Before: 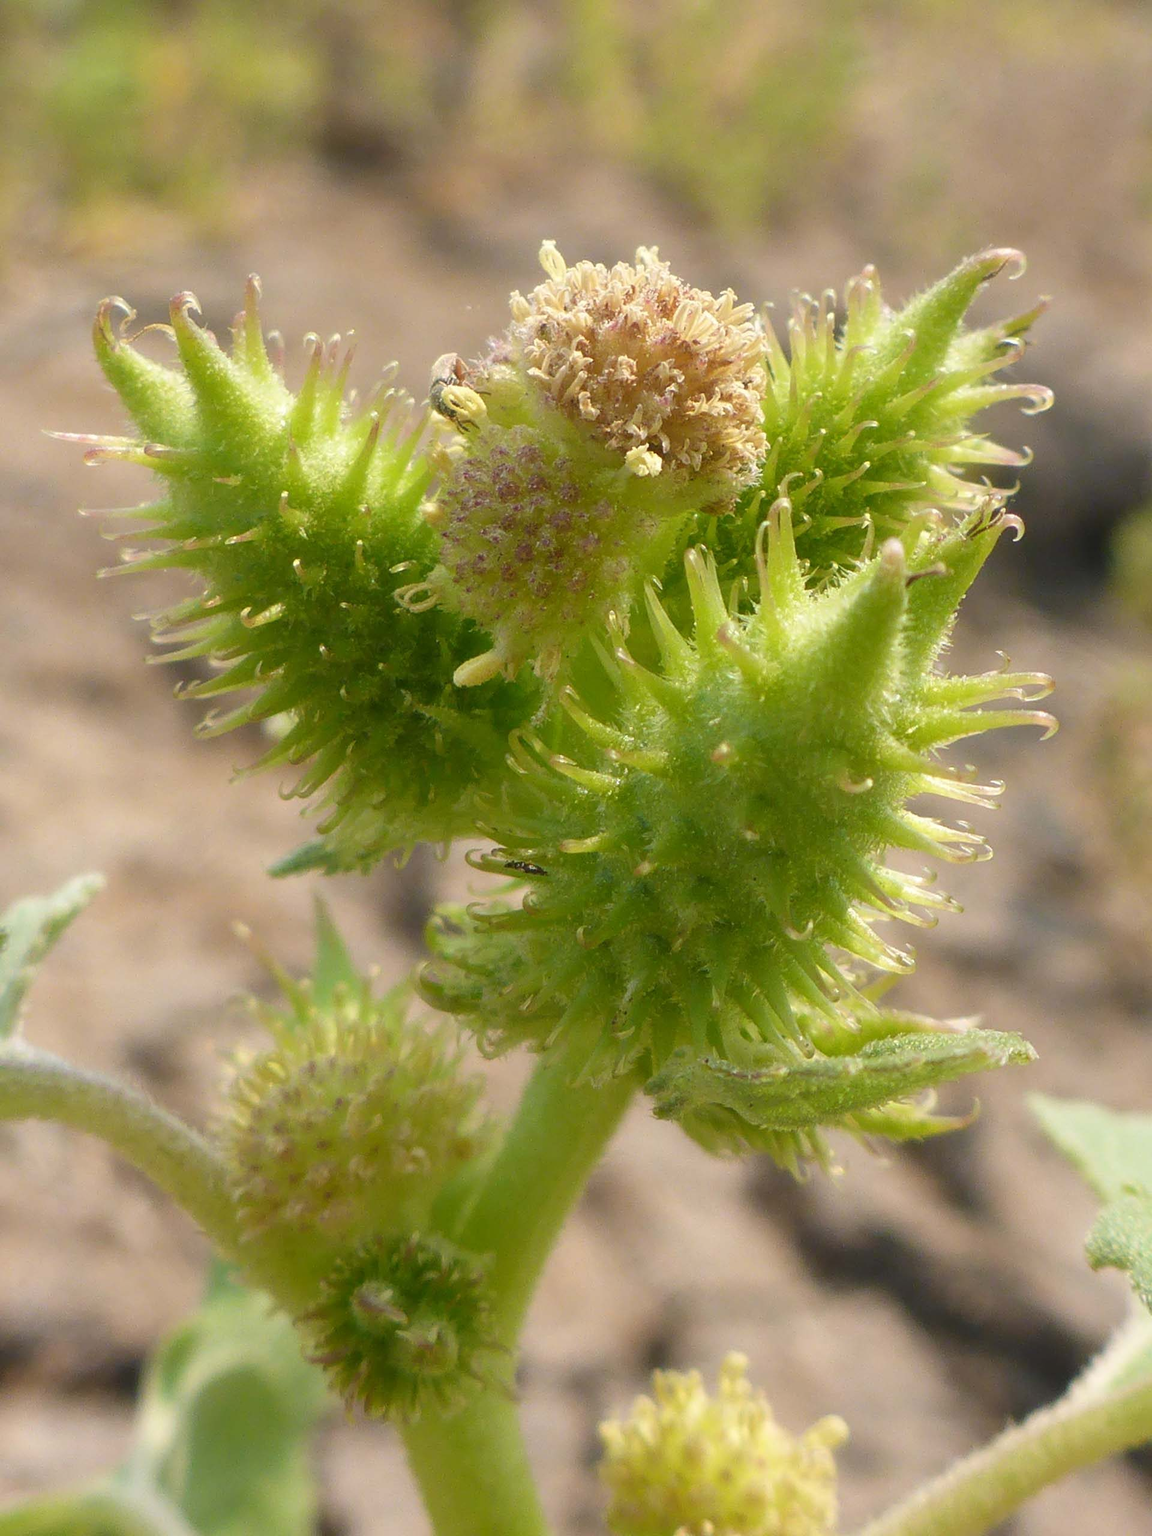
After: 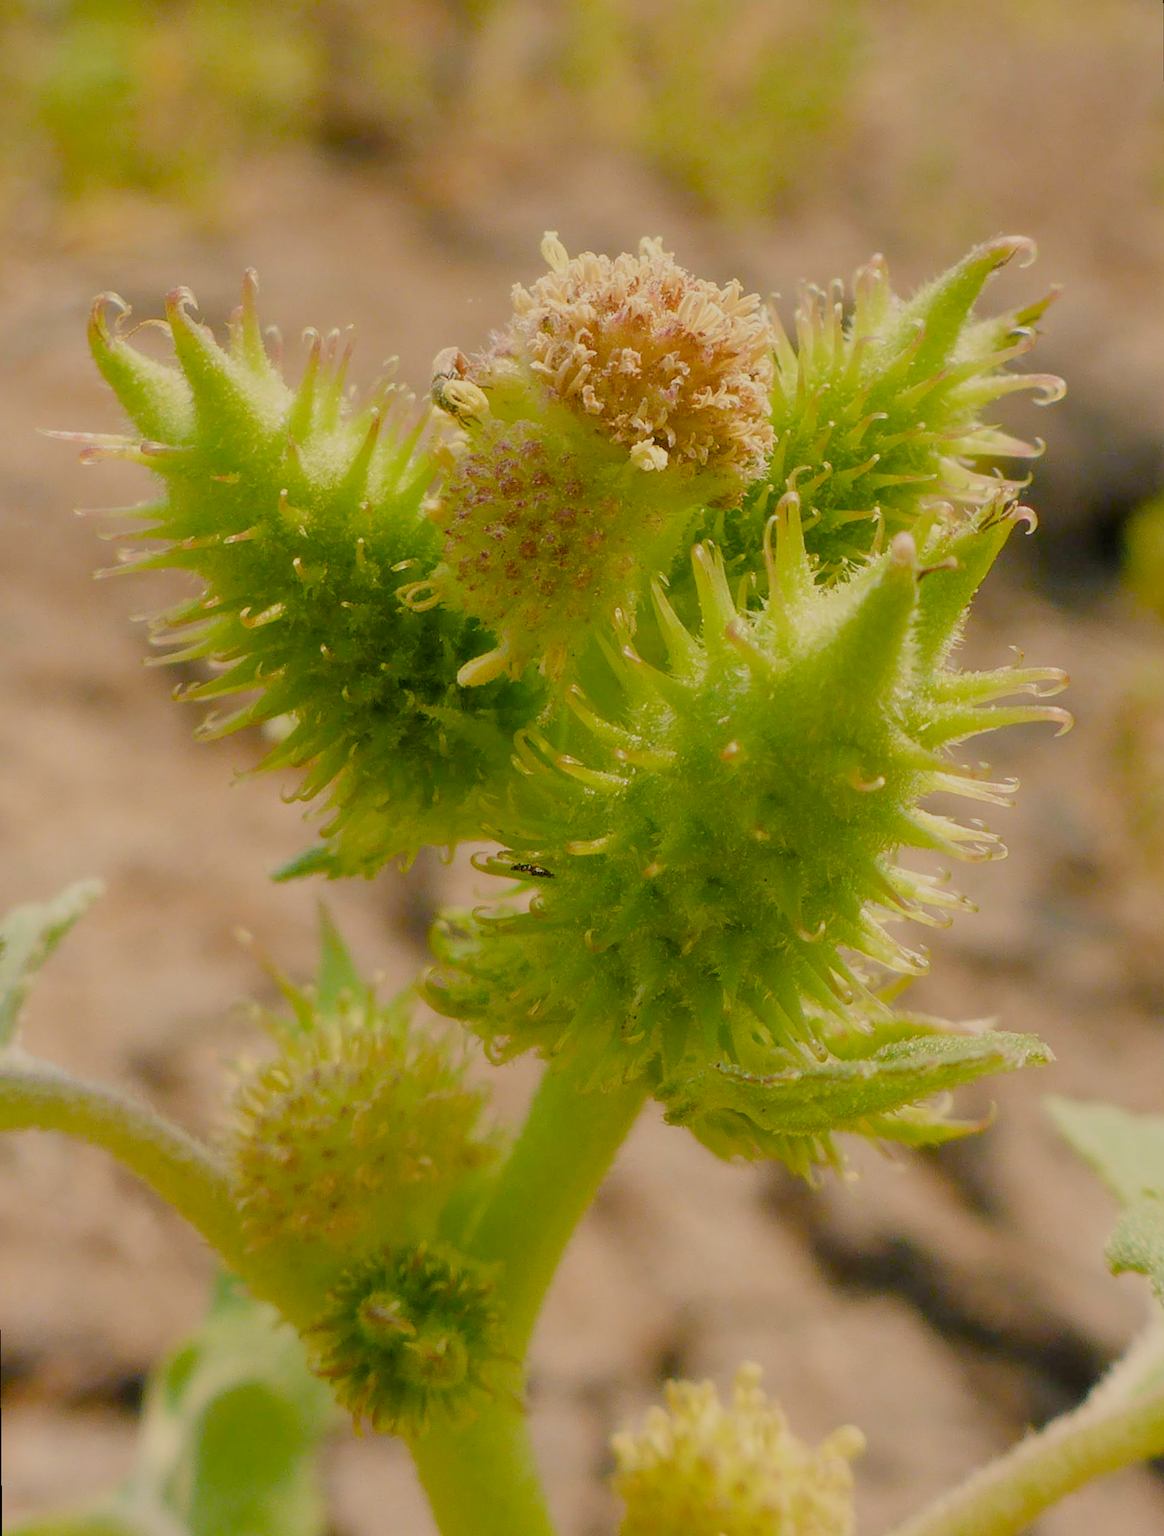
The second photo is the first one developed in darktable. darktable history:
color balance rgb: shadows lift › chroma 1%, shadows lift › hue 240.84°, highlights gain › chroma 2%, highlights gain › hue 73.2°, global offset › luminance -0.5%, perceptual saturation grading › global saturation 20%, perceptual saturation grading › highlights -25%, perceptual saturation grading › shadows 50%, global vibrance 15%
rotate and perspective: rotation -0.45°, automatic cropping original format, crop left 0.008, crop right 0.992, crop top 0.012, crop bottom 0.988
white balance: red 1.045, blue 0.932
filmic rgb: black relative exposure -6.59 EV, white relative exposure 4.71 EV, hardness 3.13, contrast 0.805
